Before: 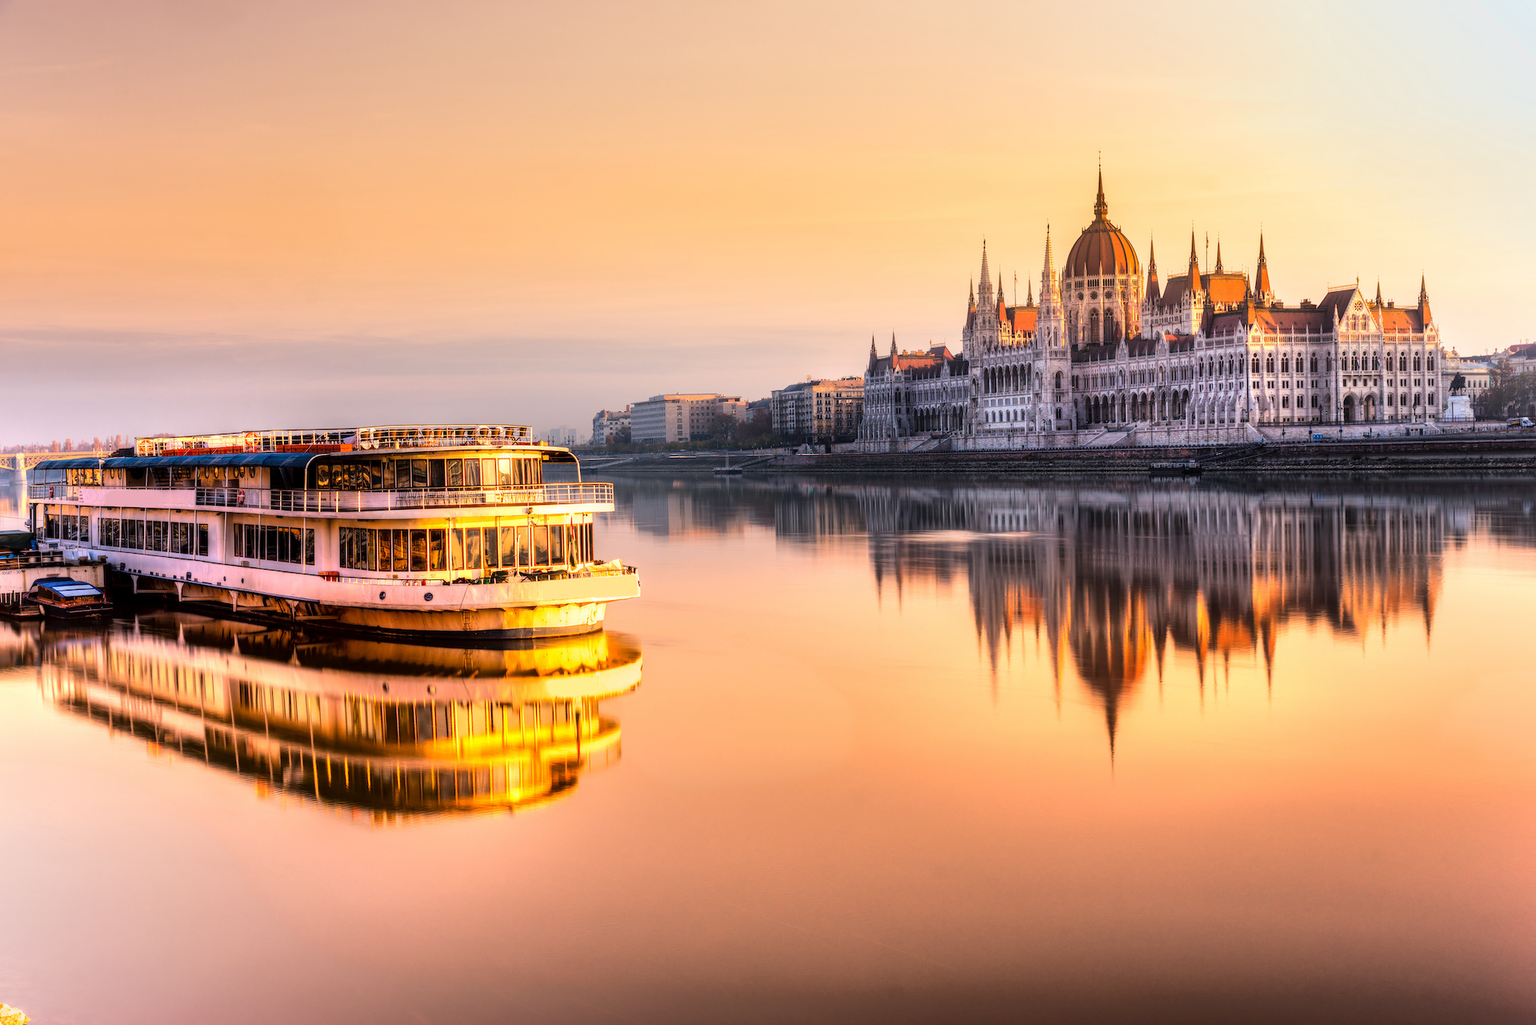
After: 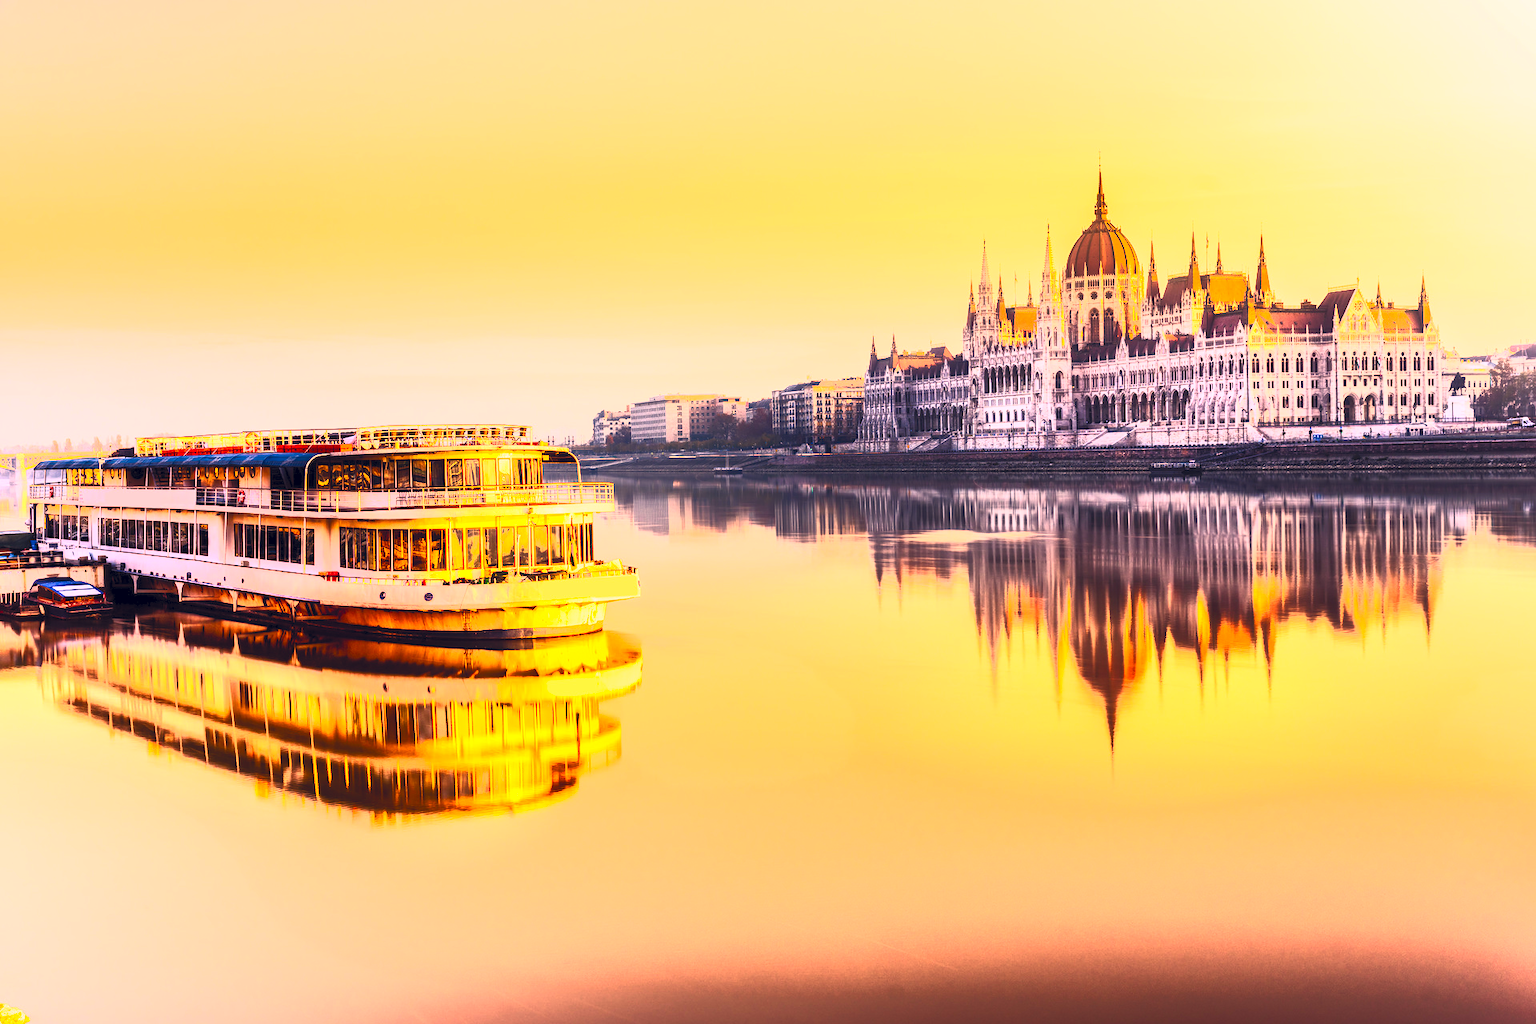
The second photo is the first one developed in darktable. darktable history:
contrast brightness saturation: contrast 0.989, brightness 0.98, saturation 0.989
color correction: highlights a* 19.96, highlights b* 27.02, shadows a* 3.4, shadows b* -16.67, saturation 0.717
